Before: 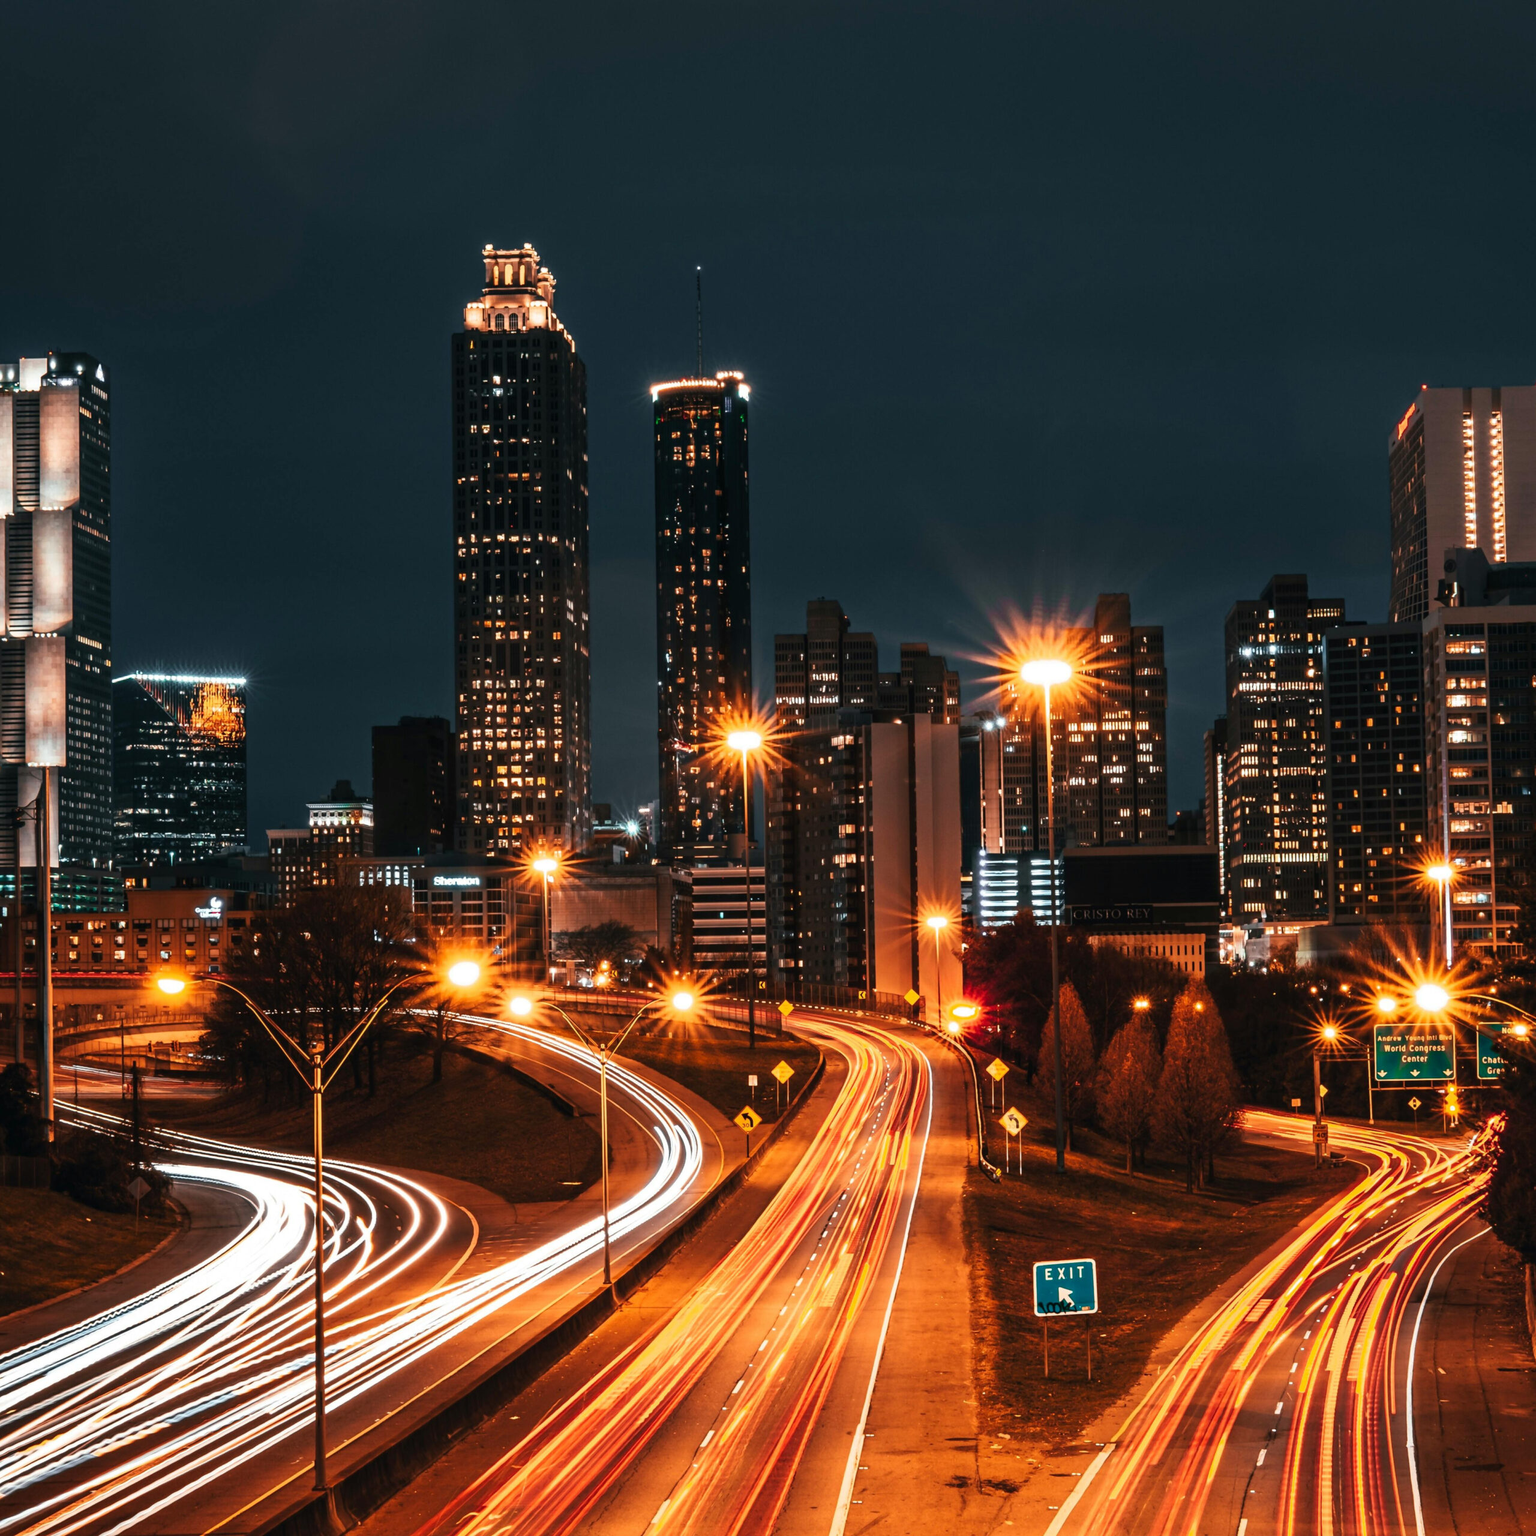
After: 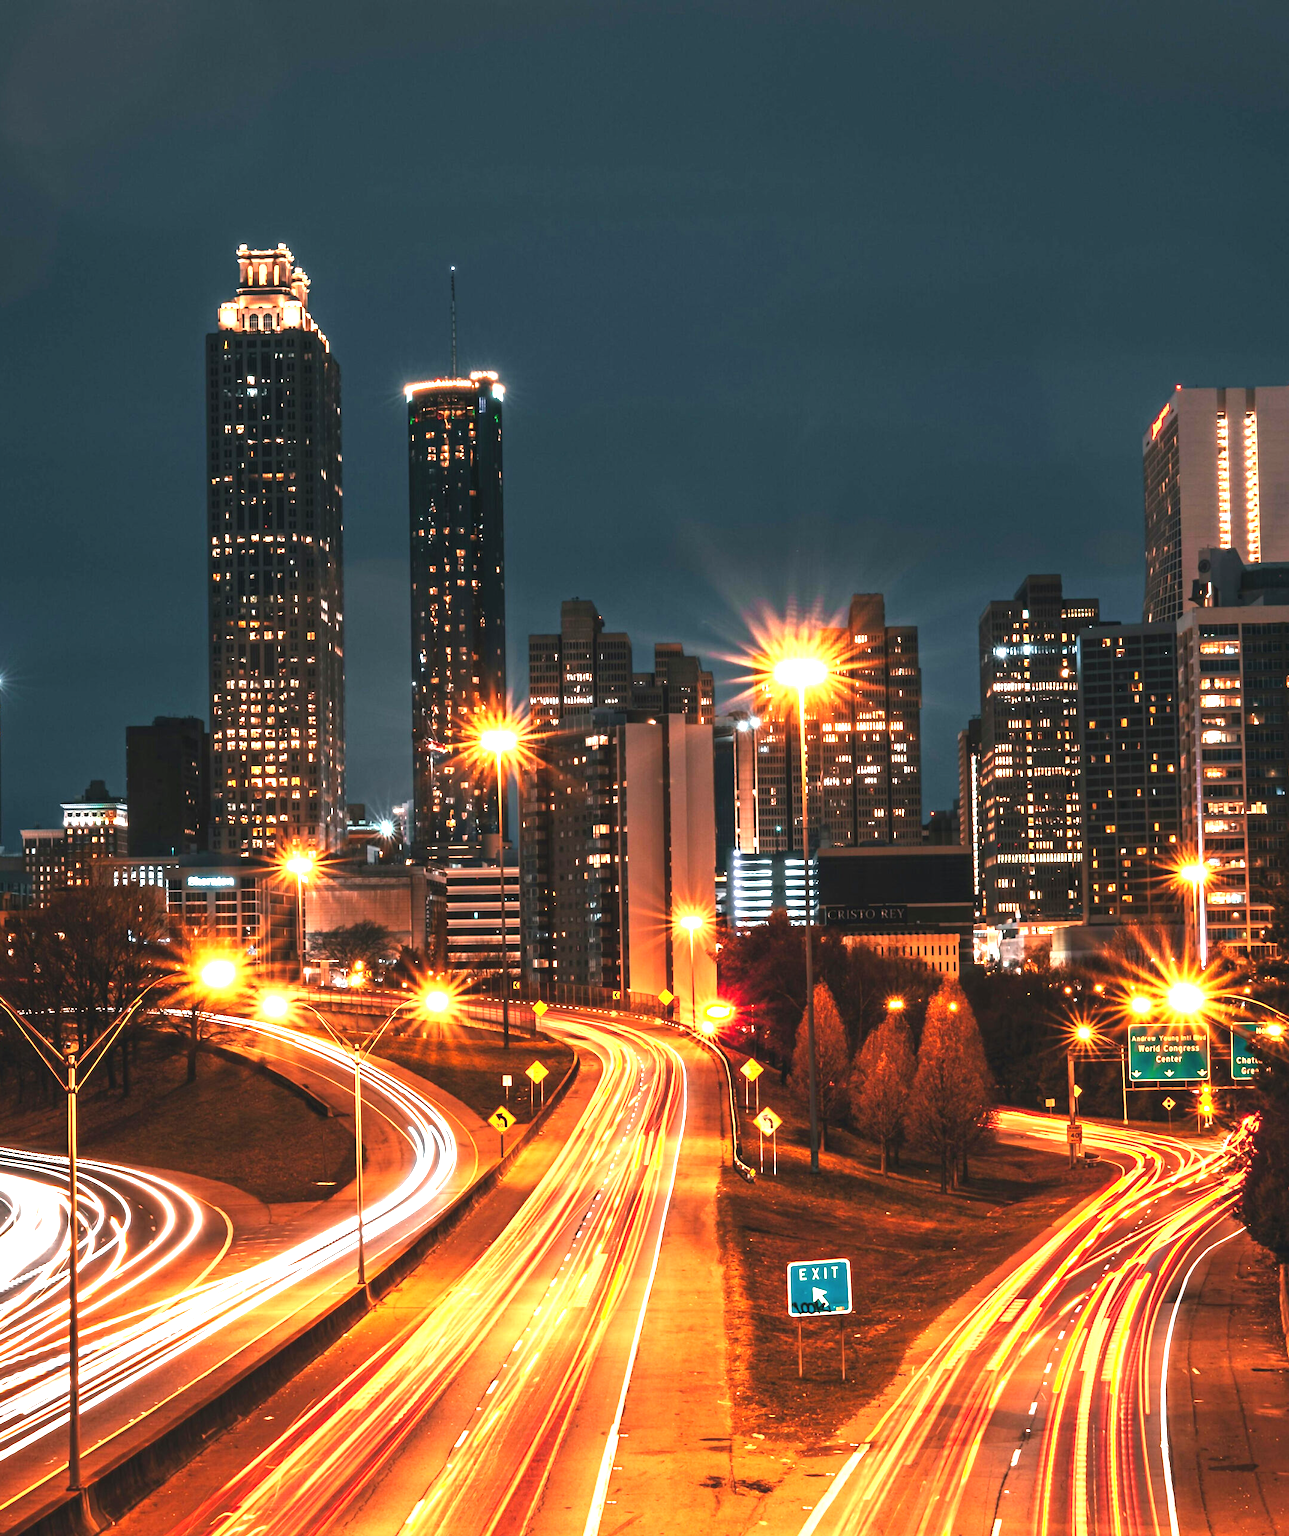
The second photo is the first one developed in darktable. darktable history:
crop: left 16.047%
exposure: black level correction -0.002, exposure 1.332 EV, compensate highlight preservation false
